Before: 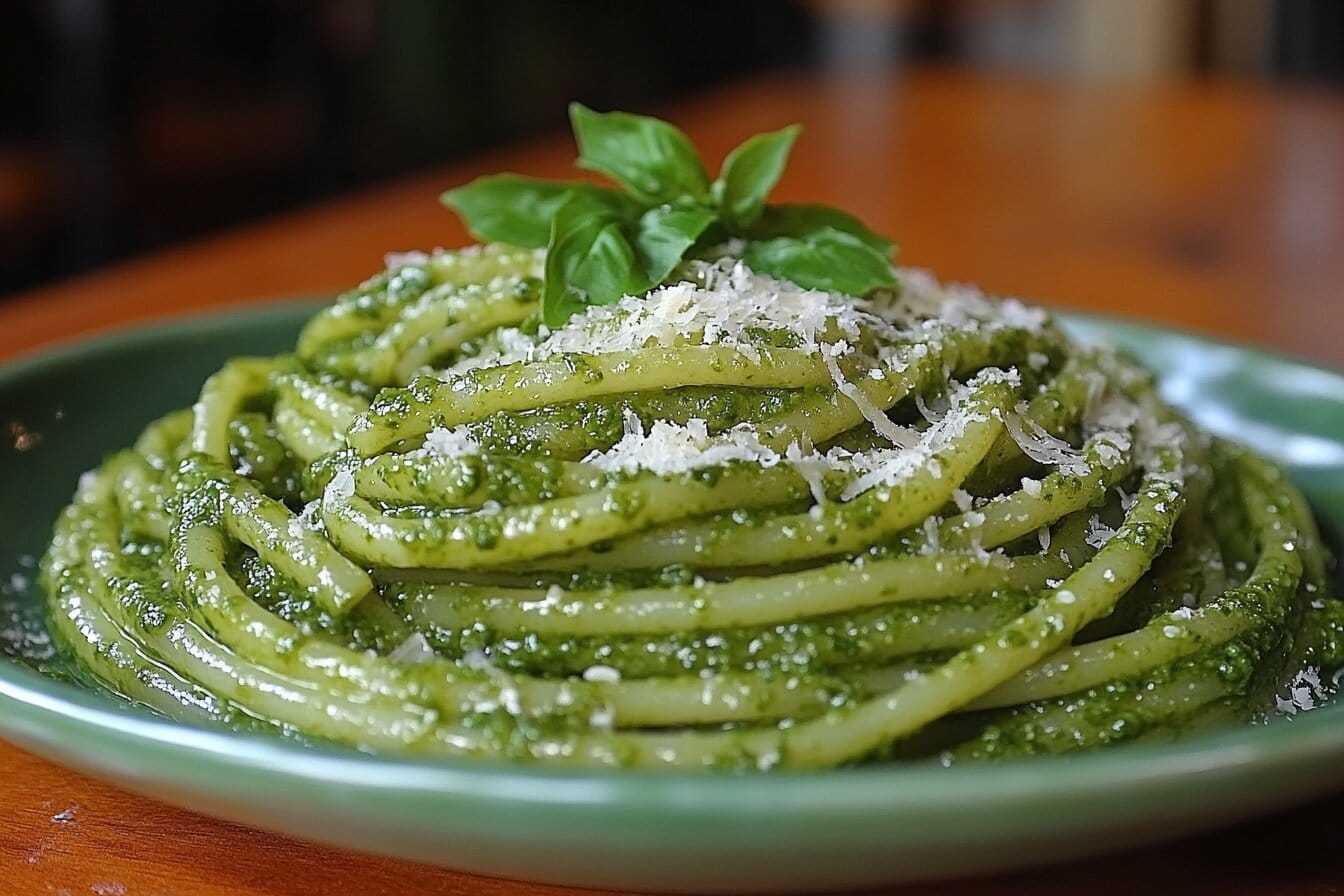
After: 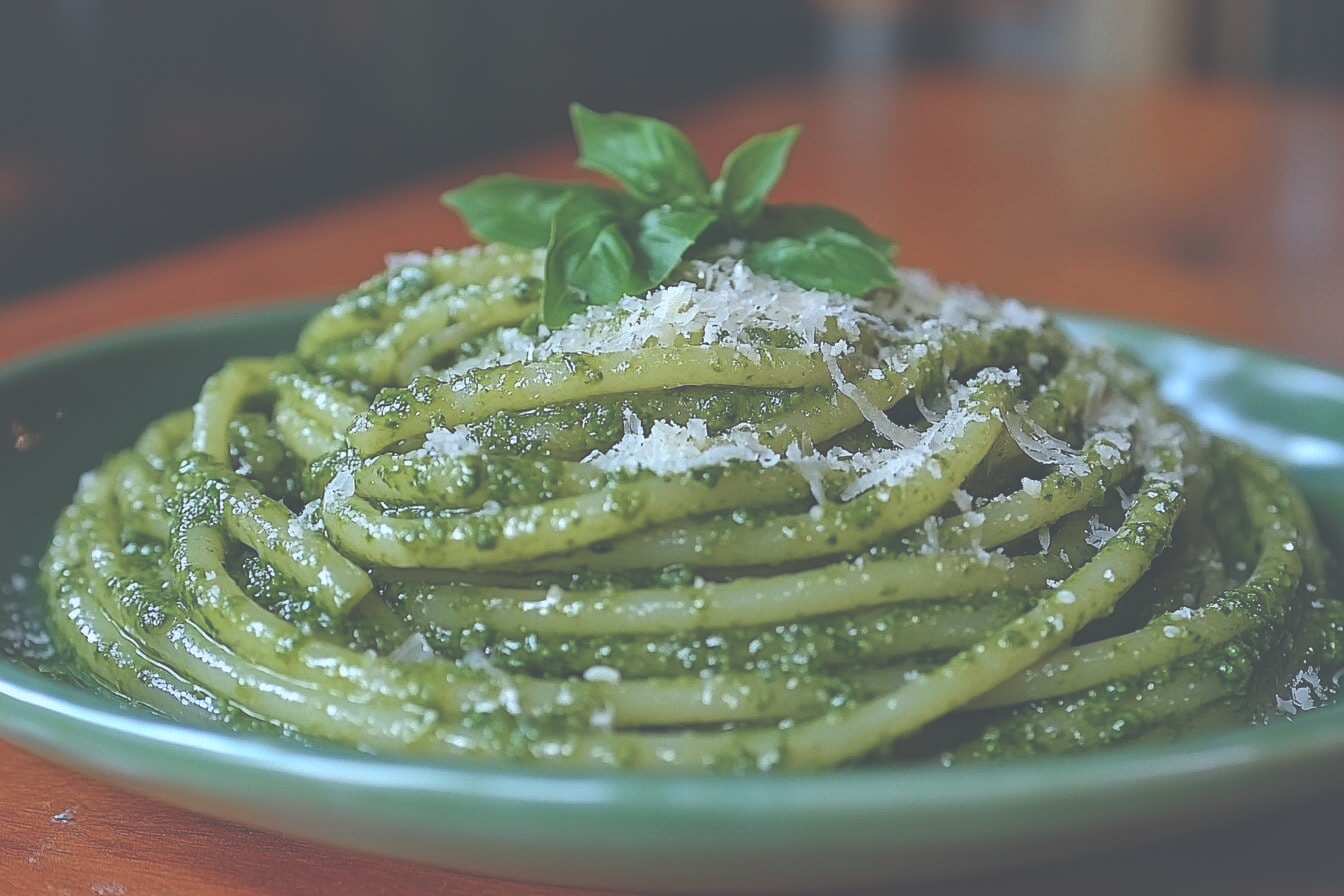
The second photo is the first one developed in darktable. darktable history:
exposure: black level correction -0.063, exposure -0.049 EV, compensate highlight preservation false
shadows and highlights: on, module defaults
color correction: highlights a* -4.18, highlights b* -10.95
